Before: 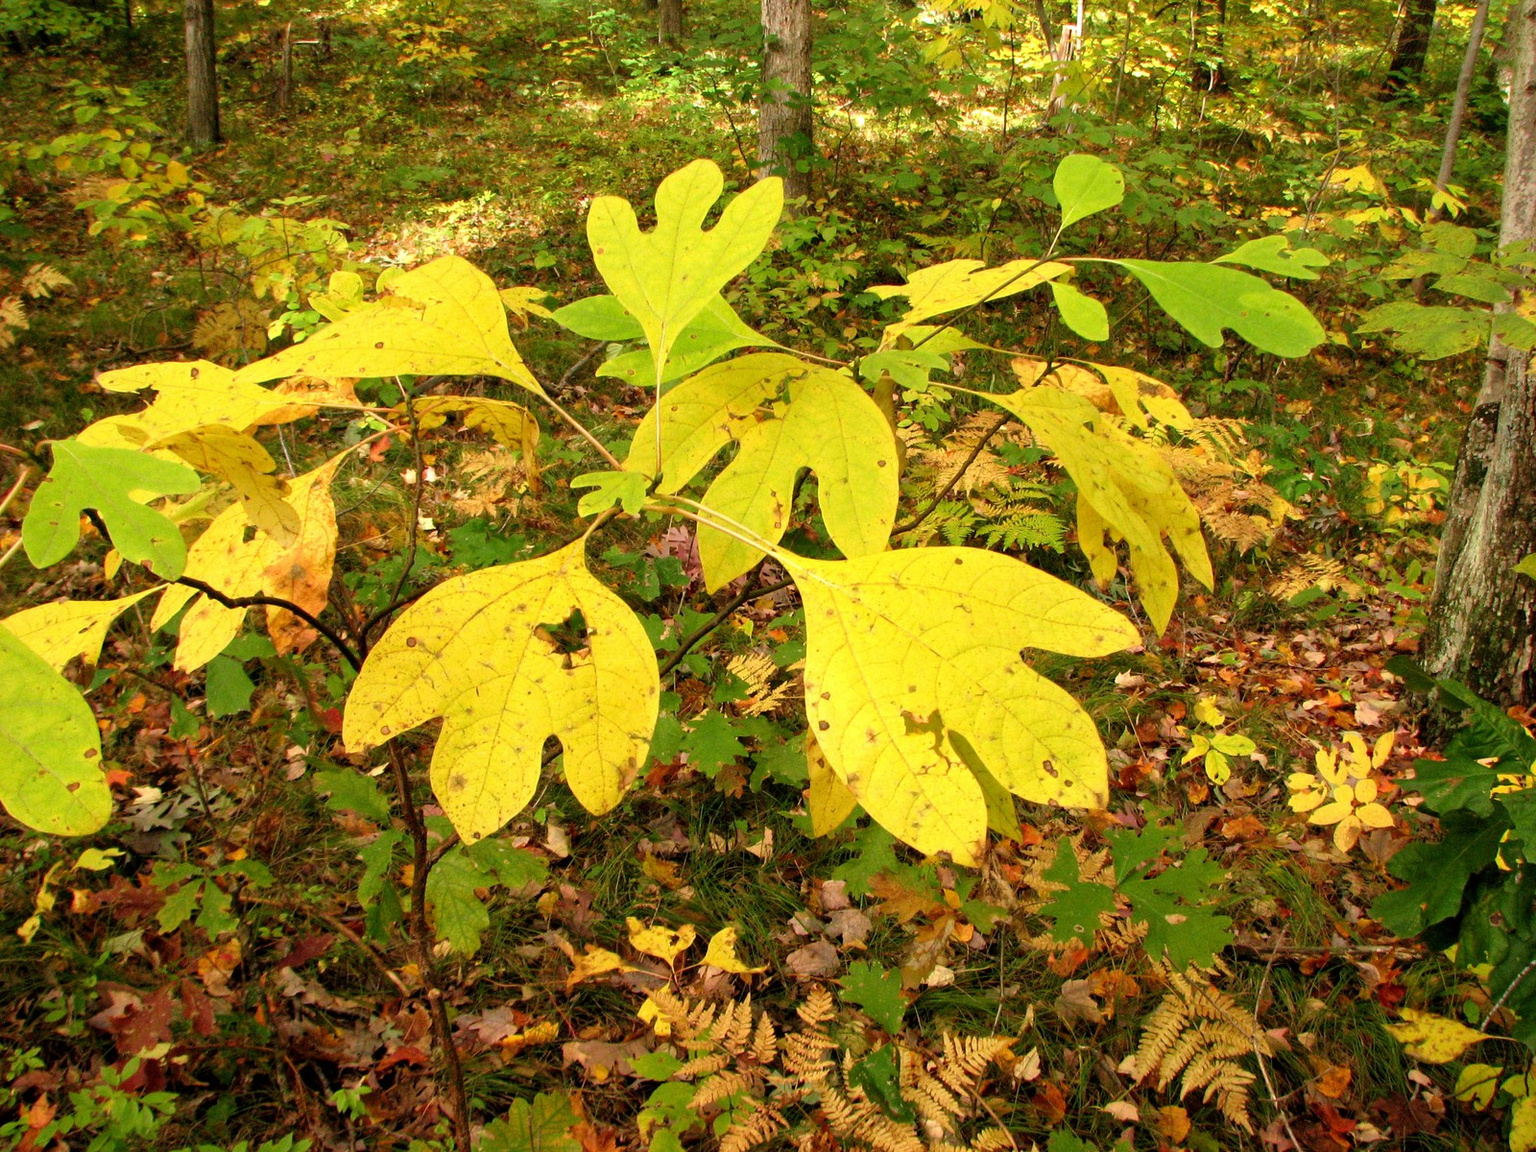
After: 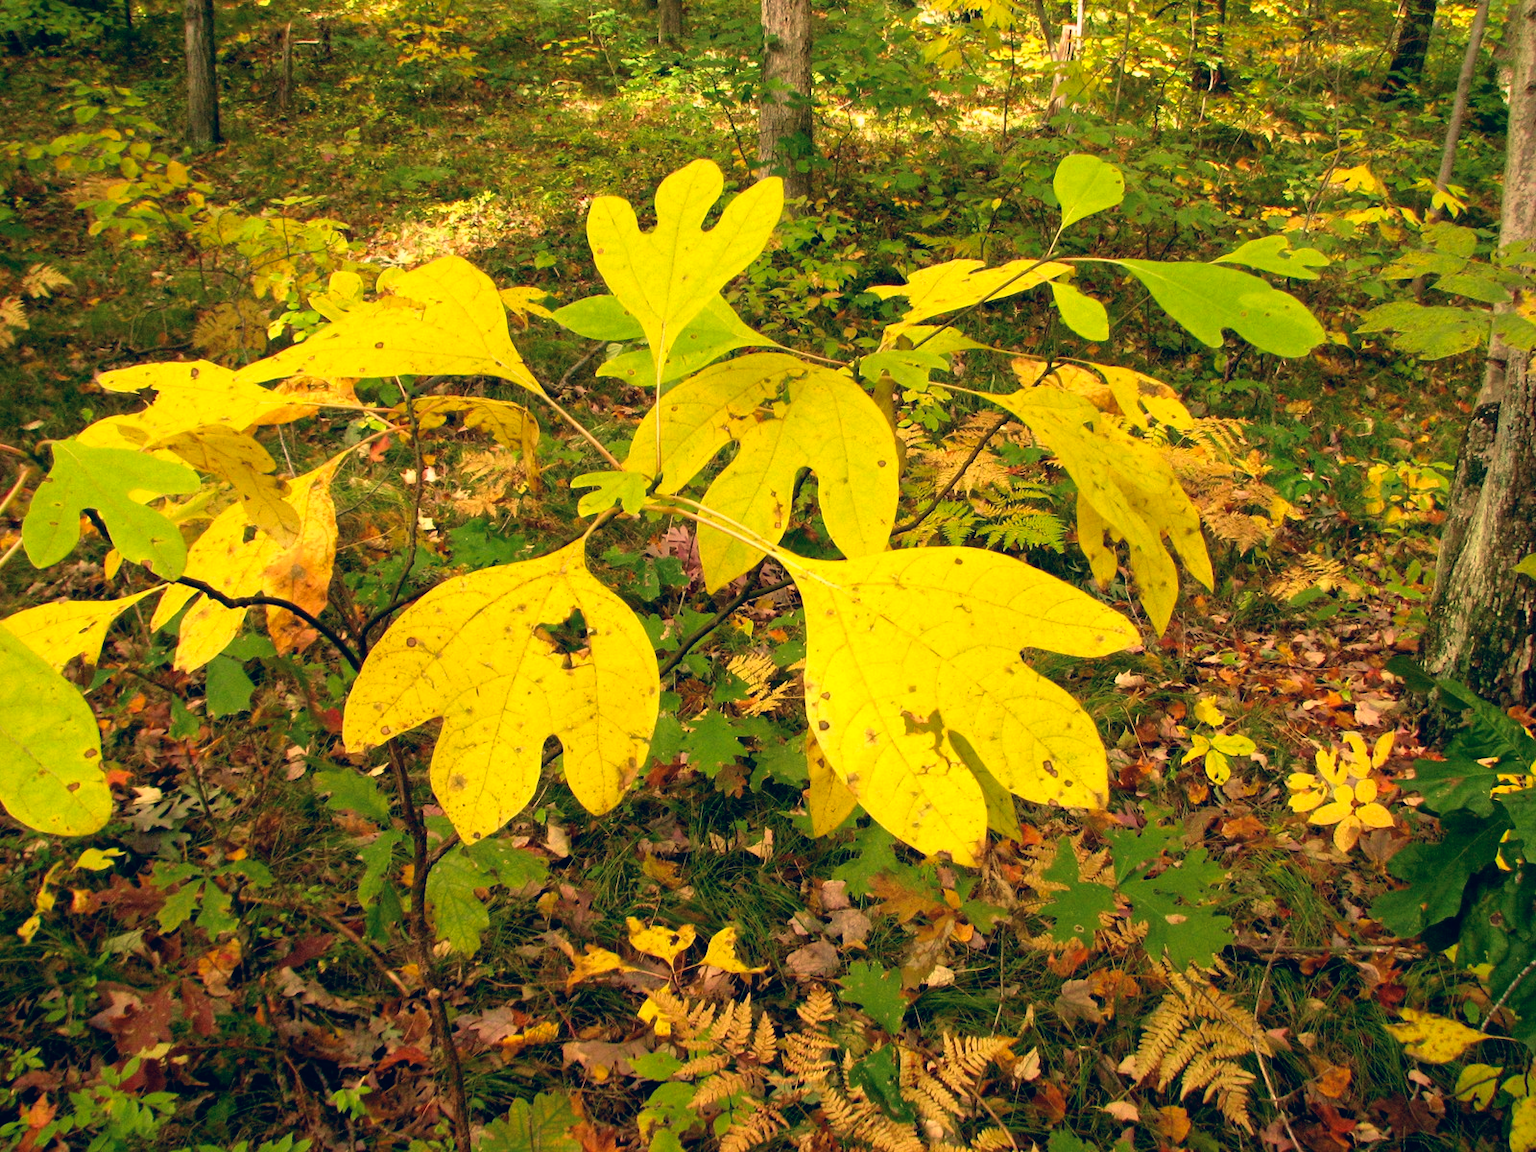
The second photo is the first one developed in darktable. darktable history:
color correction: highlights a* 10.32, highlights b* 14.66, shadows a* -9.59, shadows b* -15.02
velvia: on, module defaults
